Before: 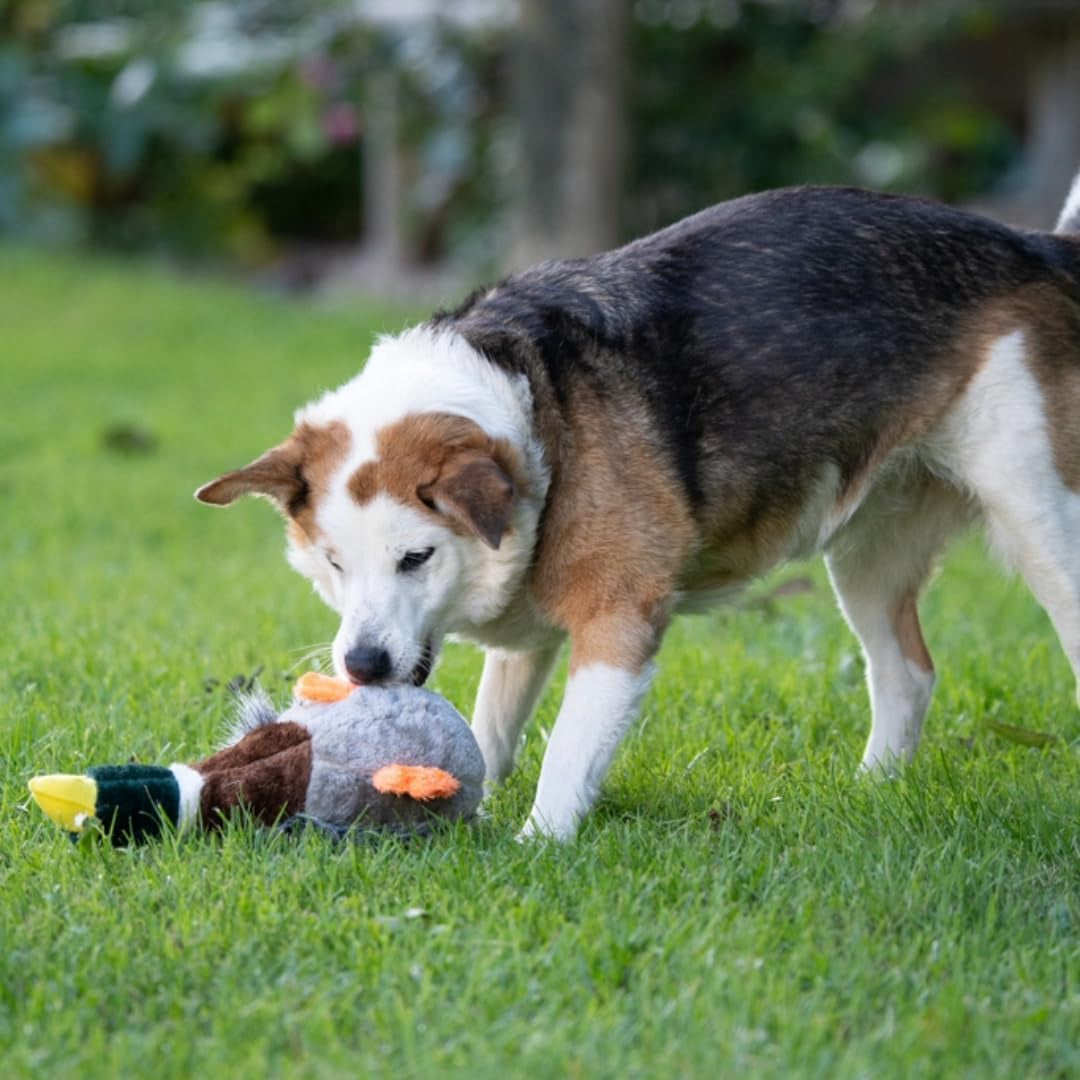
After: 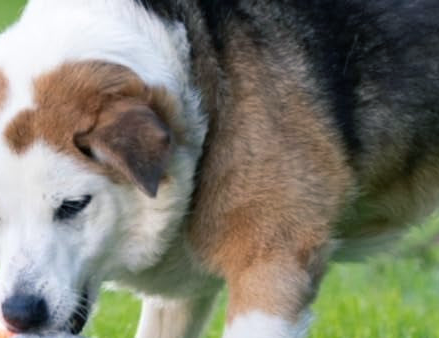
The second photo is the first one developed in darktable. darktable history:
color balance rgb: shadows lift › chroma 5.082%, shadows lift › hue 237.84°, perceptual saturation grading › global saturation 0.066%, global vibrance 5.312%
crop: left 31.803%, top 32.66%, right 27.519%, bottom 35.98%
